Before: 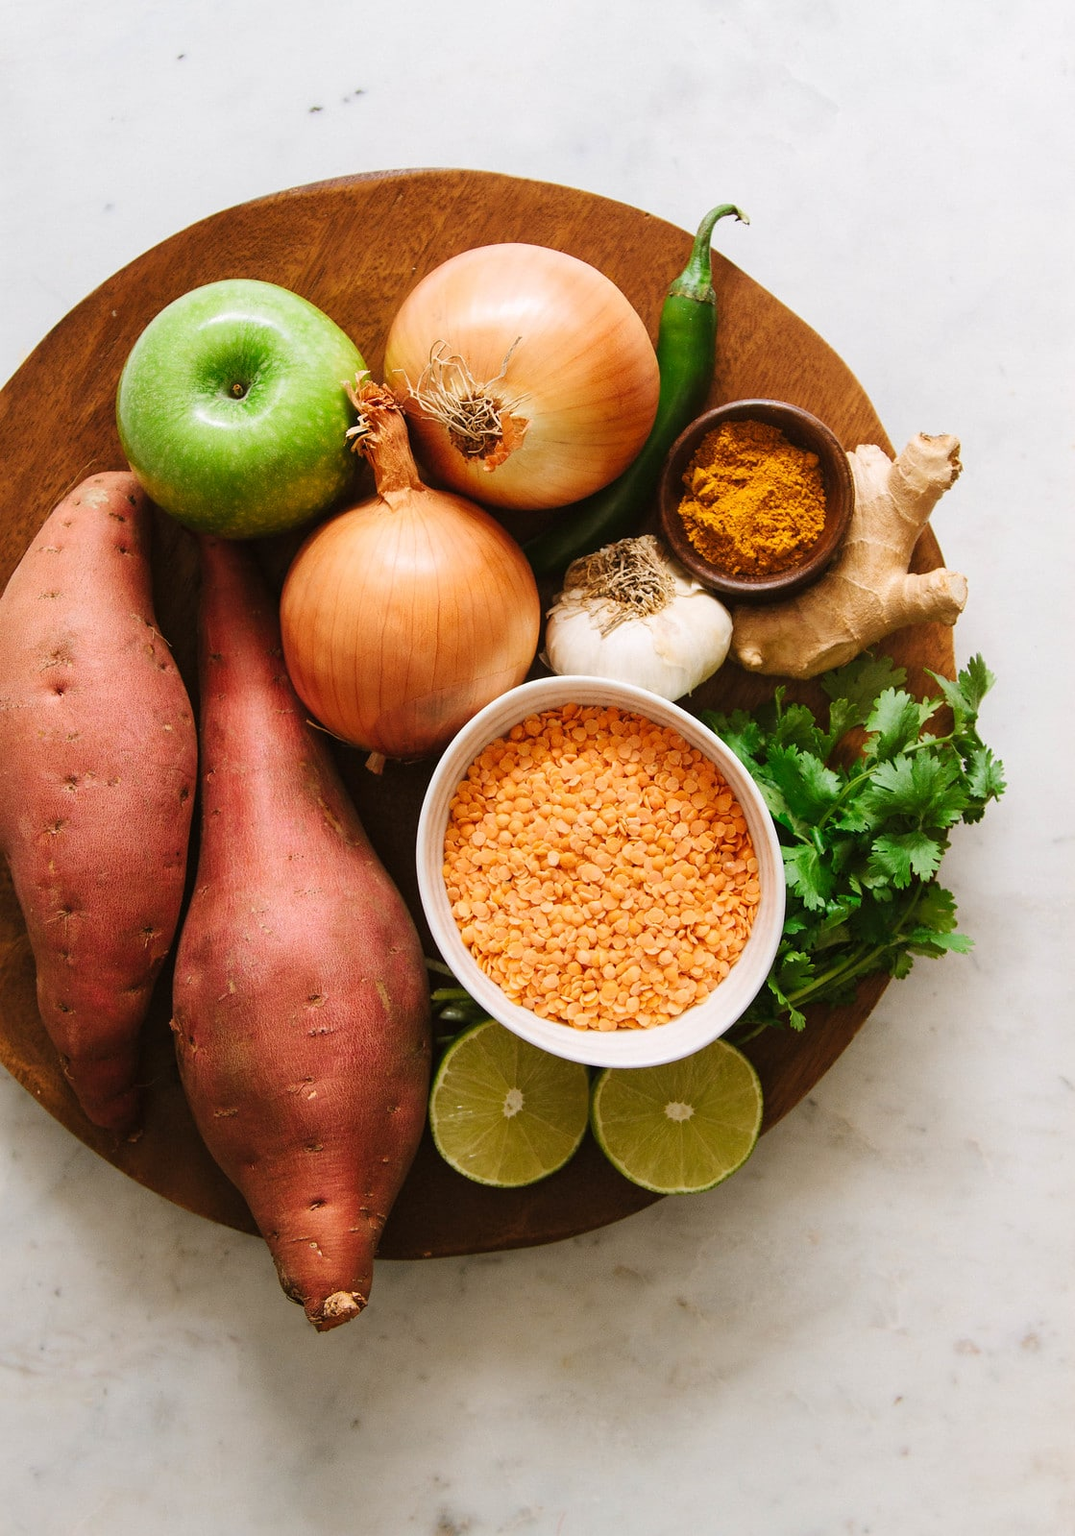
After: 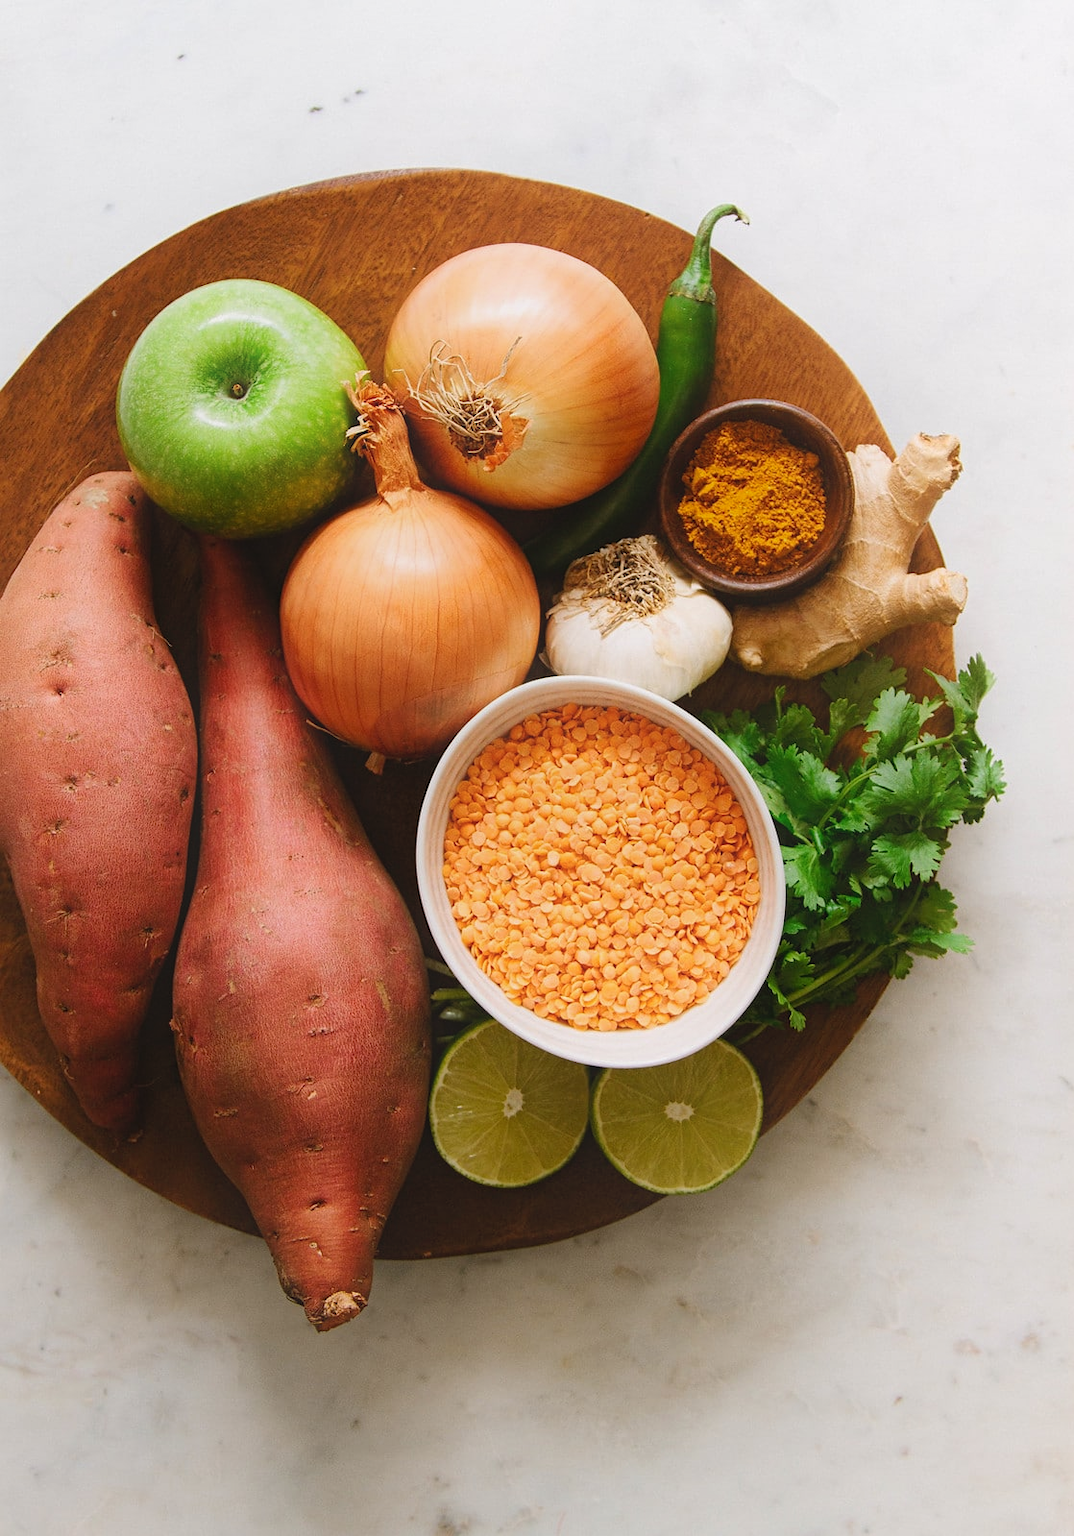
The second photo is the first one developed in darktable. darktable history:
exposure: compensate highlight preservation false
contrast equalizer: y [[0.439, 0.44, 0.442, 0.457, 0.493, 0.498], [0.5 ×6], [0.5 ×6], [0 ×6], [0 ×6]]
contrast brightness saturation: saturation -0.05
